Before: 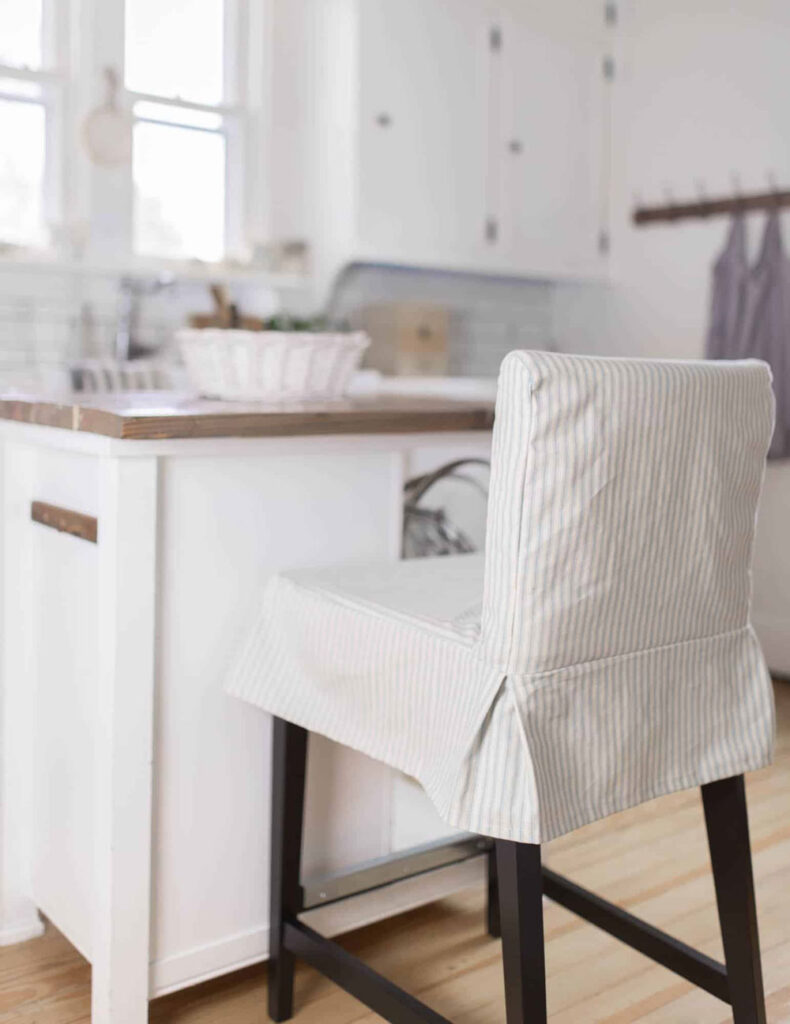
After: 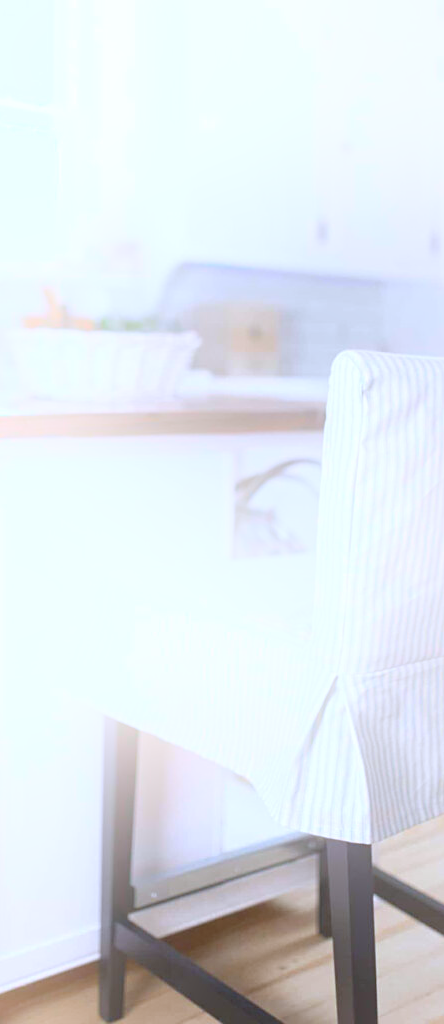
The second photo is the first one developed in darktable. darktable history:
exposure: black level correction 0.002, exposure 0.15 EV, compensate highlight preservation false
crop: left 21.496%, right 22.254%
sharpen: amount 0.2
local contrast: mode bilateral grid, contrast 20, coarseness 50, detail 132%, midtone range 0.2
white balance: red 0.948, green 1.02, blue 1.176
bloom: on, module defaults
